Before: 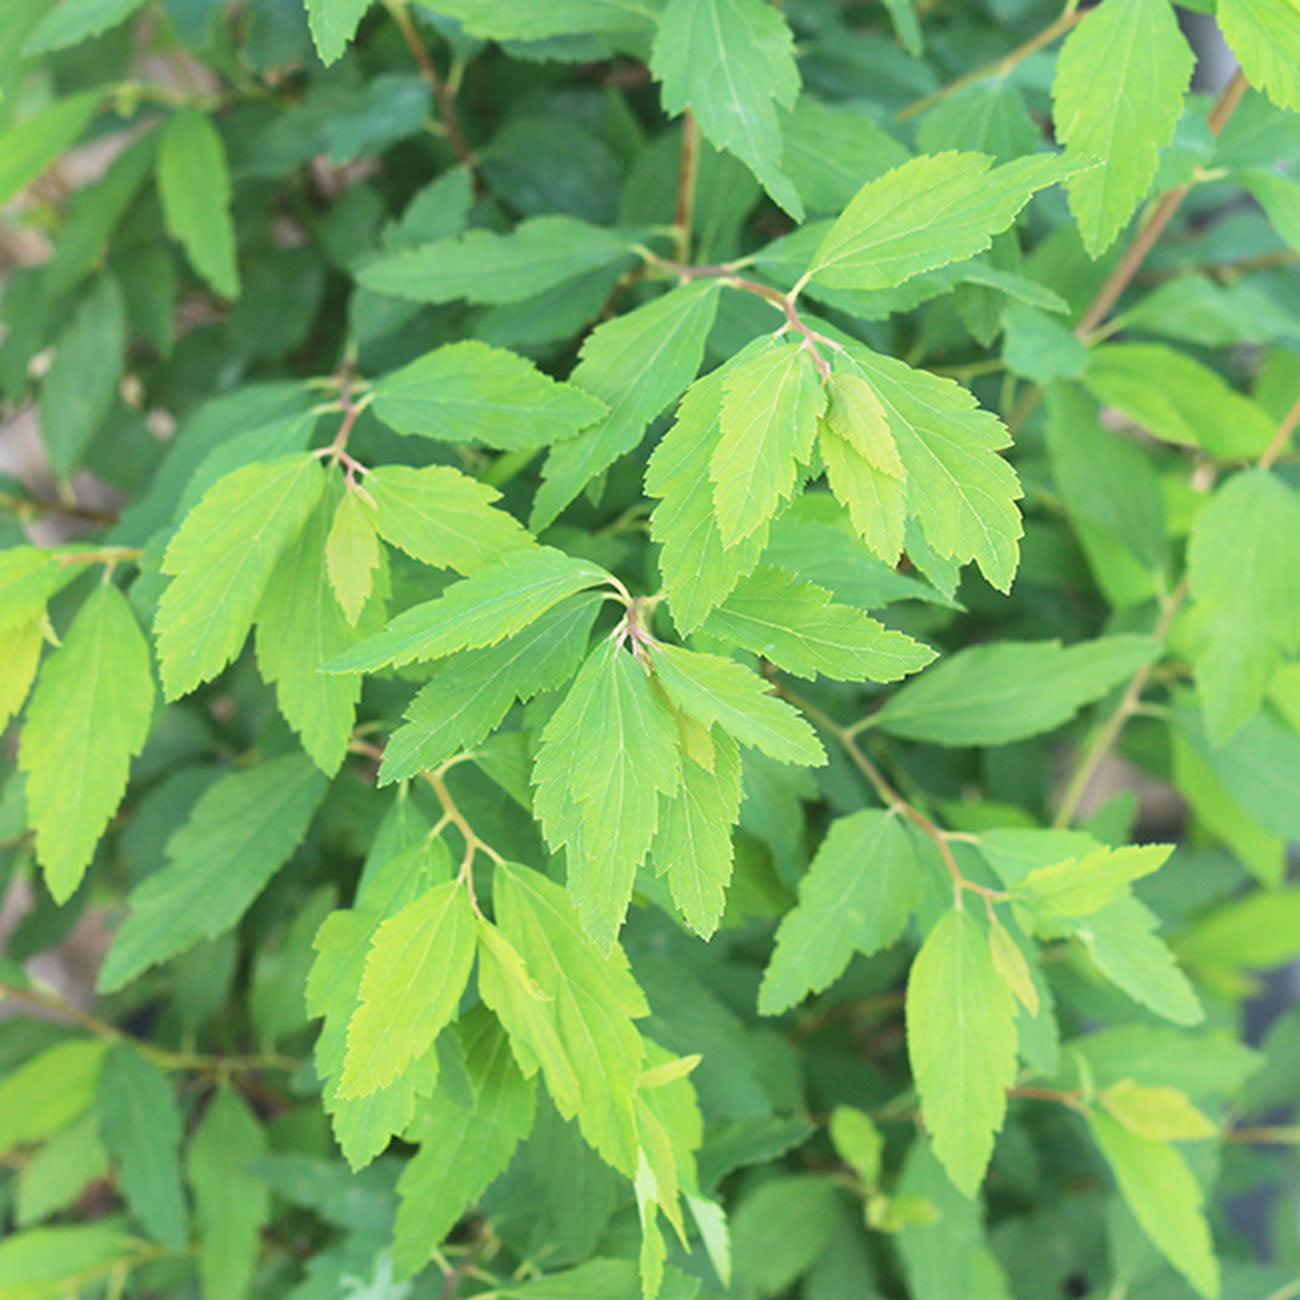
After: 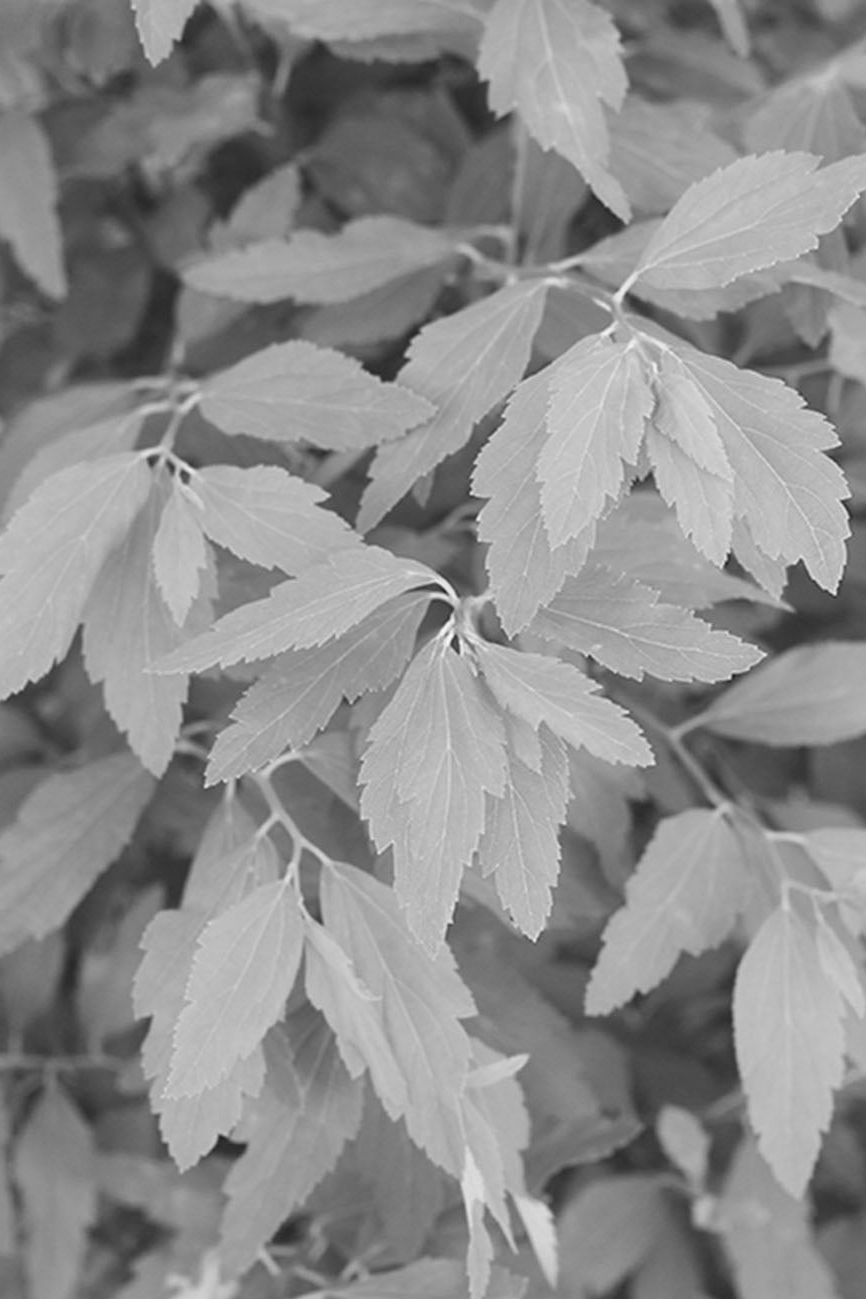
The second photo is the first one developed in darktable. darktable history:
color calibration: output gray [0.18, 0.41, 0.41, 0], illuminant same as pipeline (D50), adaptation none (bypass), x 0.332, y 0.333, temperature 5023.42 K
crop and rotate: left 13.361%, right 19.998%
